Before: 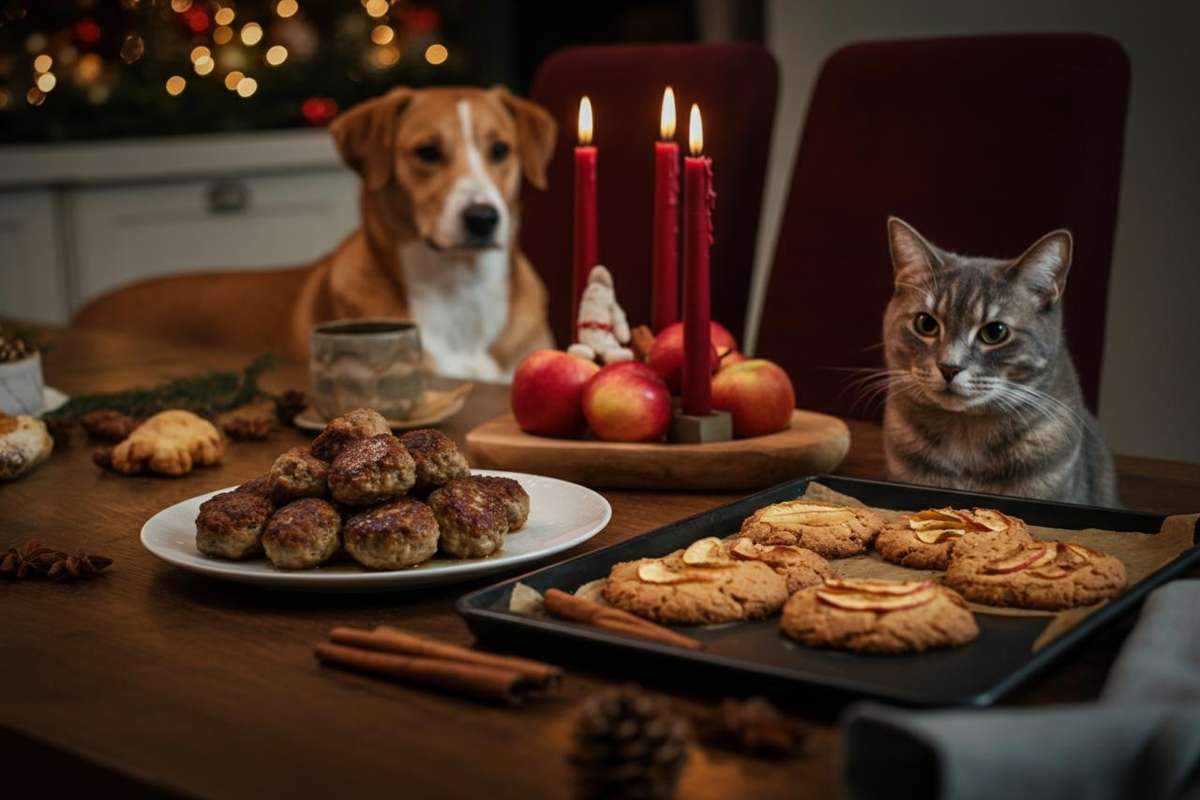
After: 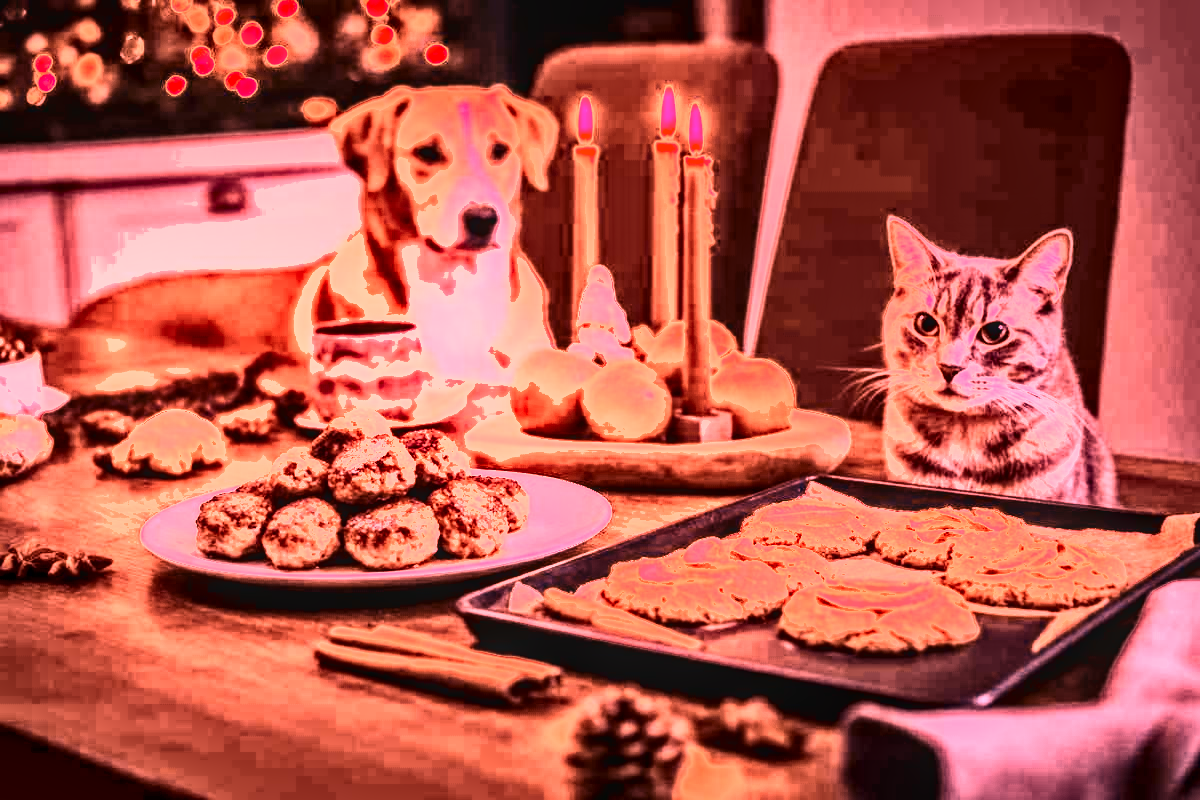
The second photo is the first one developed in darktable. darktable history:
local contrast: on, module defaults
shadows and highlights: radius 108.52, shadows 44.07, highlights -67.8, low approximation 0.01, soften with gaussian
white balance: red 4.26, blue 1.802
contrast brightness saturation: contrast 0.25, saturation -0.31
contrast equalizer: y [[0.511, 0.558, 0.631, 0.632, 0.559, 0.512], [0.5 ×6], [0.5 ×6], [0 ×6], [0 ×6]]
